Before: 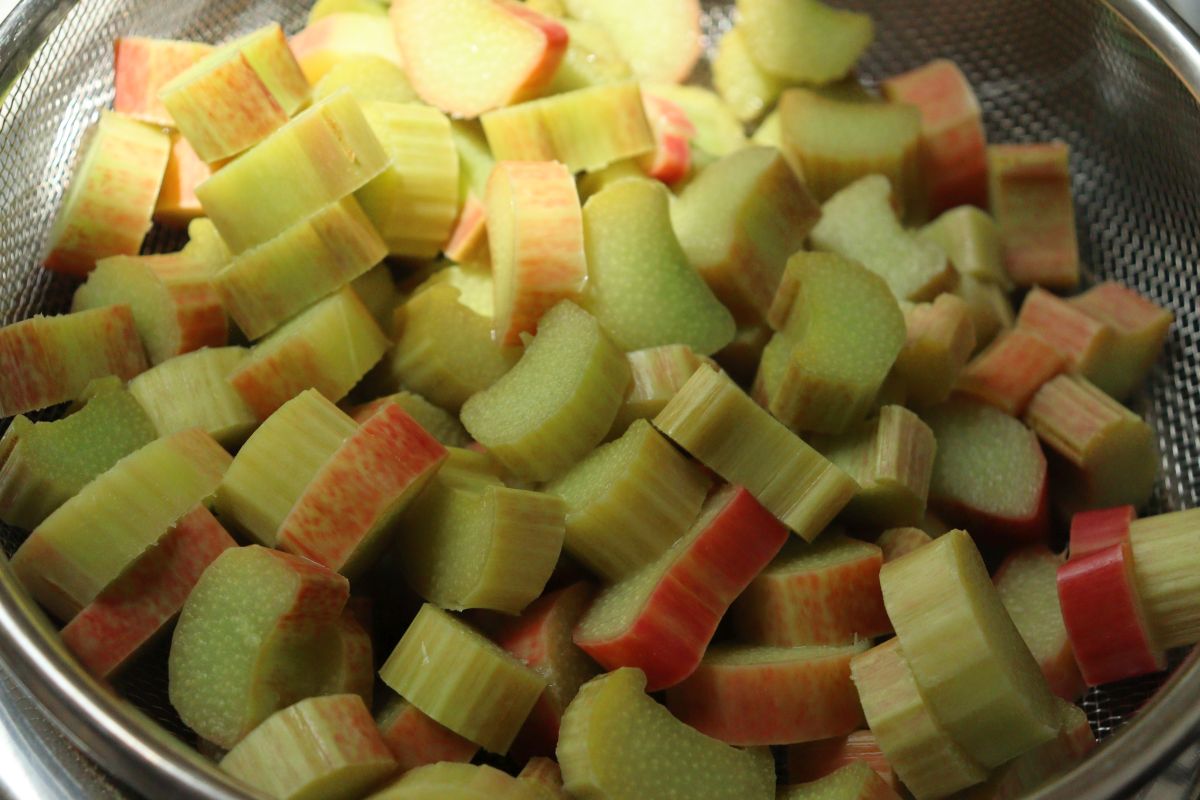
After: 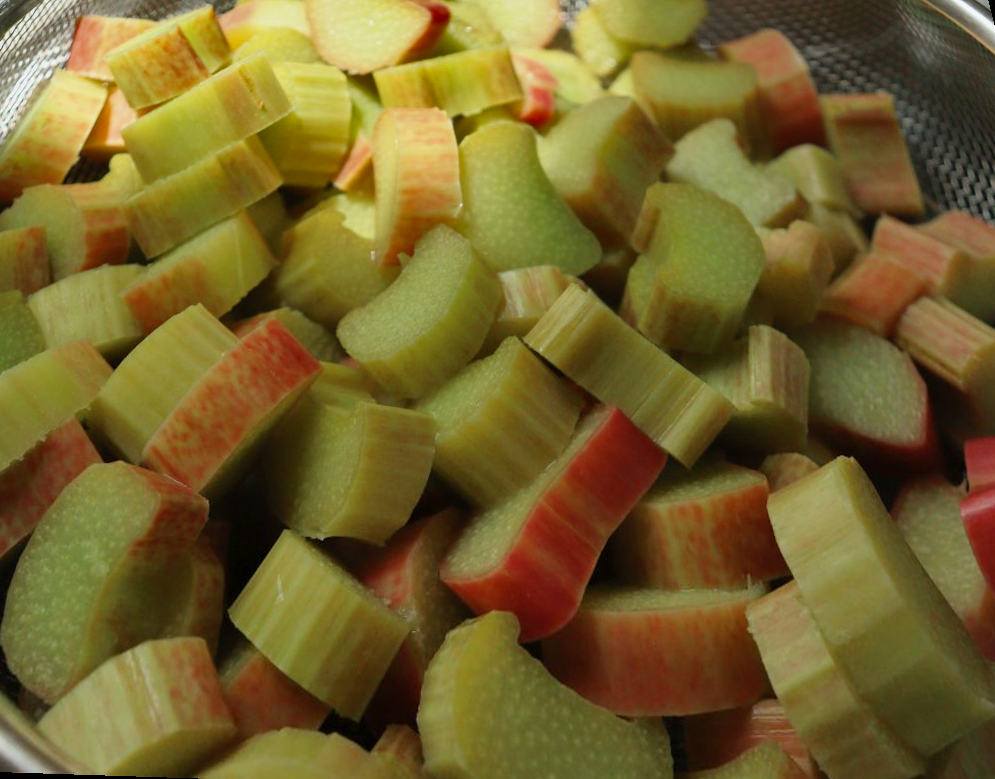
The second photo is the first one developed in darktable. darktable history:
shadows and highlights: white point adjustment -3.64, highlights -63.34, highlights color adjustment 42%, soften with gaussian
rotate and perspective: rotation 0.72°, lens shift (vertical) -0.352, lens shift (horizontal) -0.051, crop left 0.152, crop right 0.859, crop top 0.019, crop bottom 0.964
